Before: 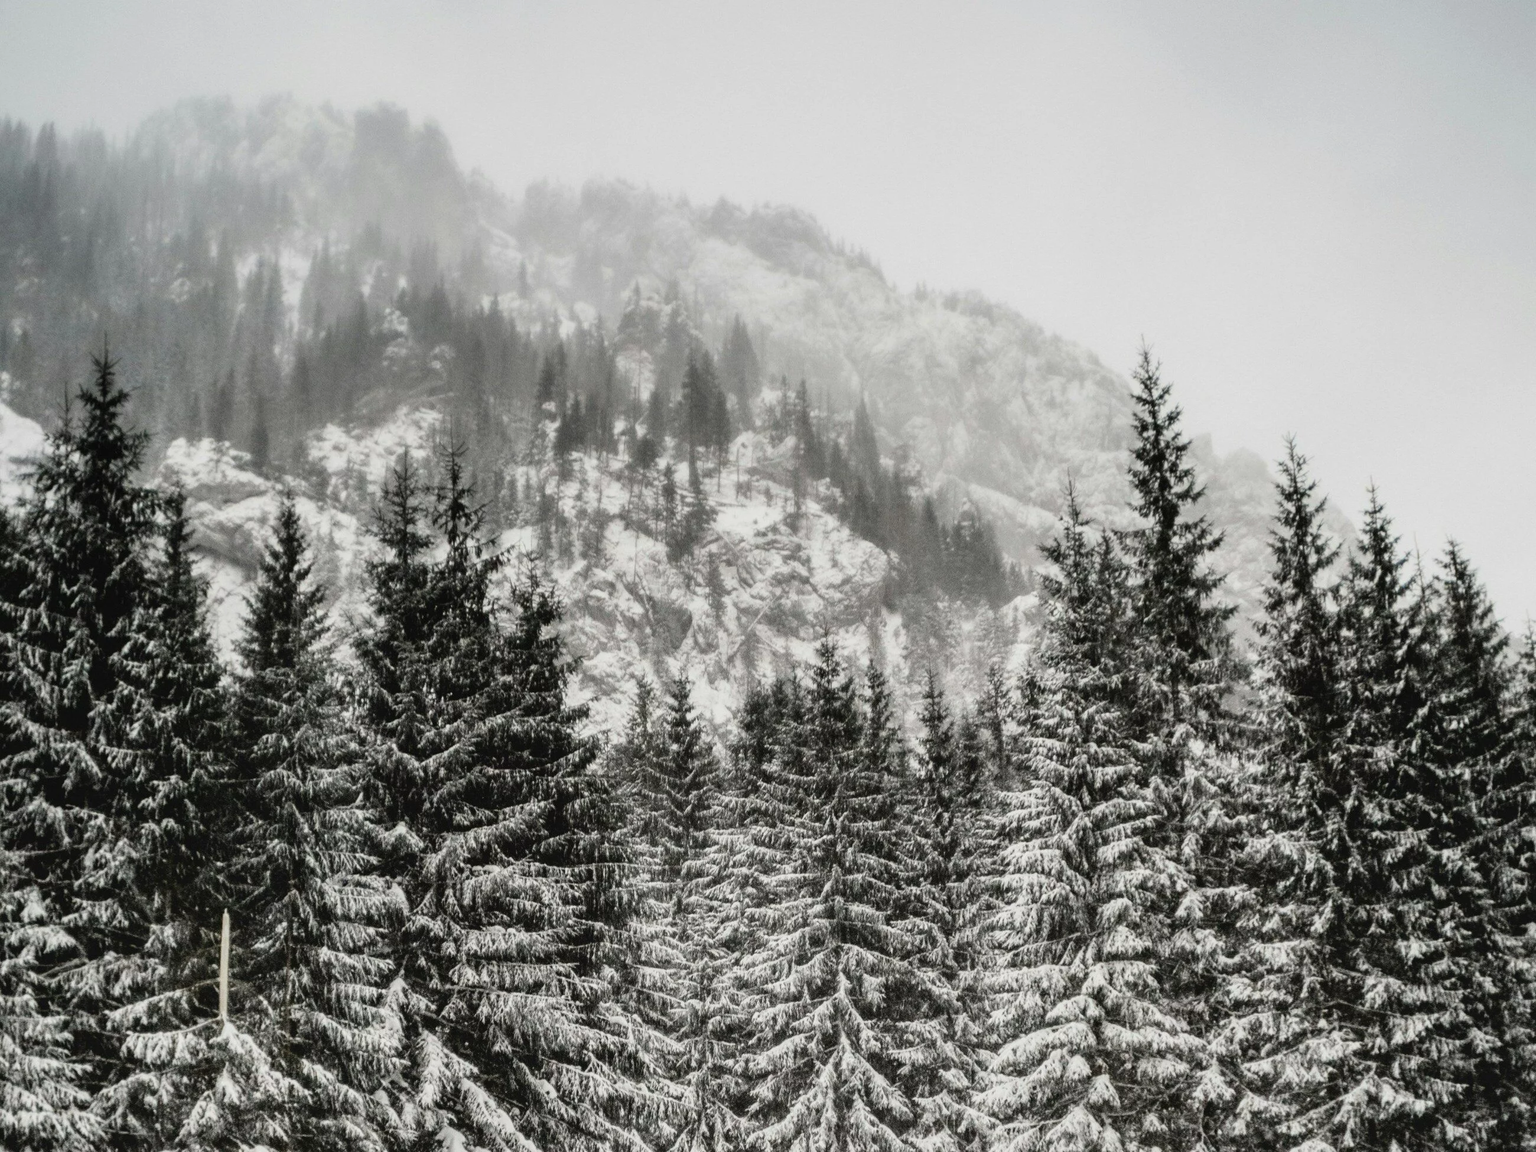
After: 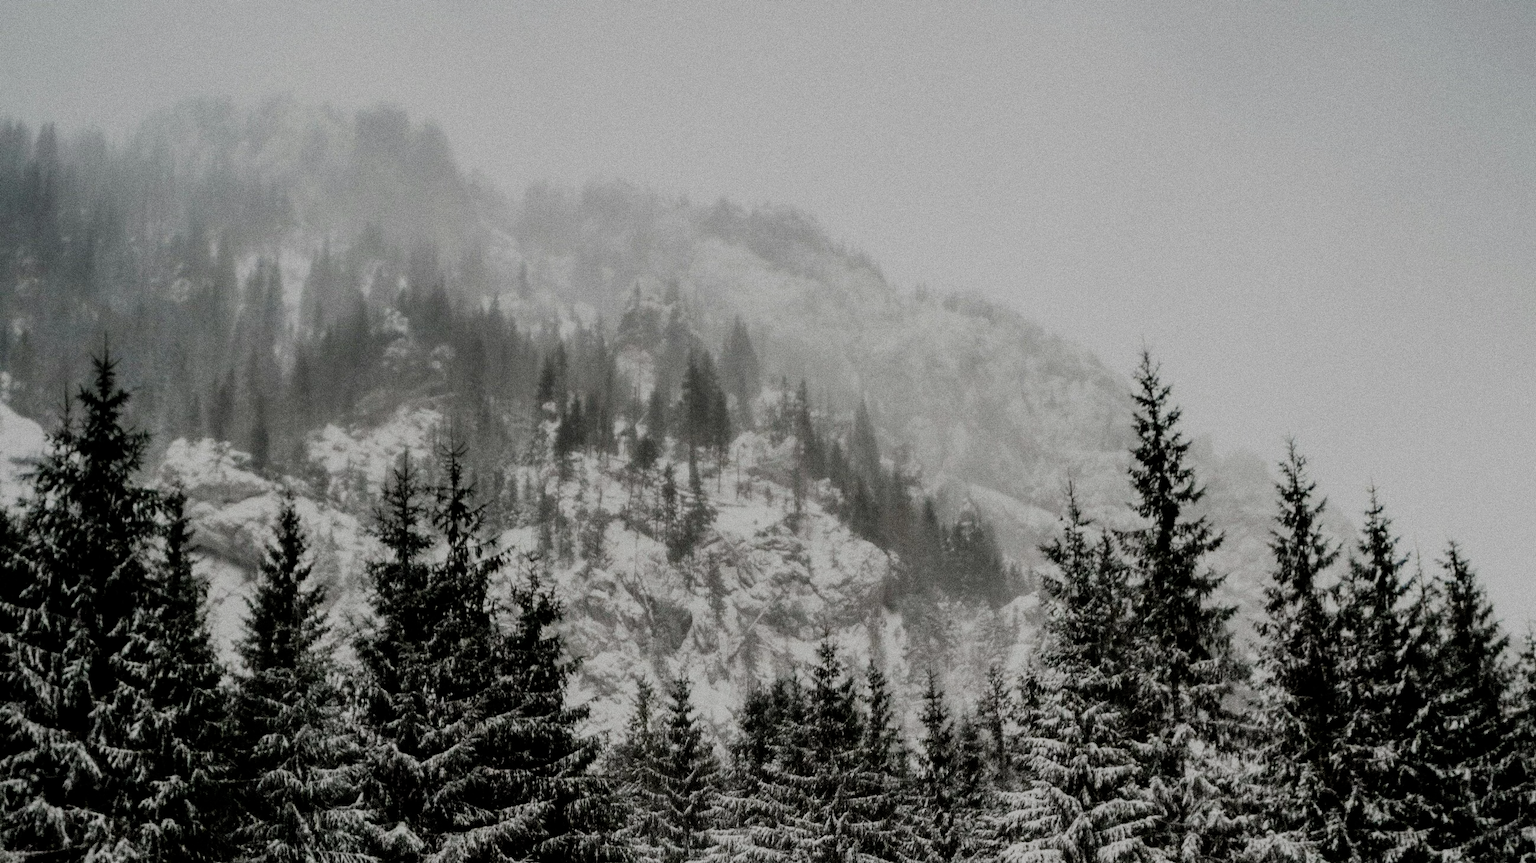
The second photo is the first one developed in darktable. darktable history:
crop: bottom 24.988%
filmic rgb: middle gray luminance 29%, black relative exposure -10.3 EV, white relative exposure 5.5 EV, threshold 6 EV, target black luminance 0%, hardness 3.95, latitude 2.04%, contrast 1.132, highlights saturation mix 5%, shadows ↔ highlights balance 15.11%, preserve chrominance no, color science v3 (2019), use custom middle-gray values true, iterations of high-quality reconstruction 0, enable highlight reconstruction true
vignetting: fall-off start 116.67%, fall-off radius 59.26%, brightness -0.31, saturation -0.056
grain: coarseness 0.09 ISO, strength 40%
